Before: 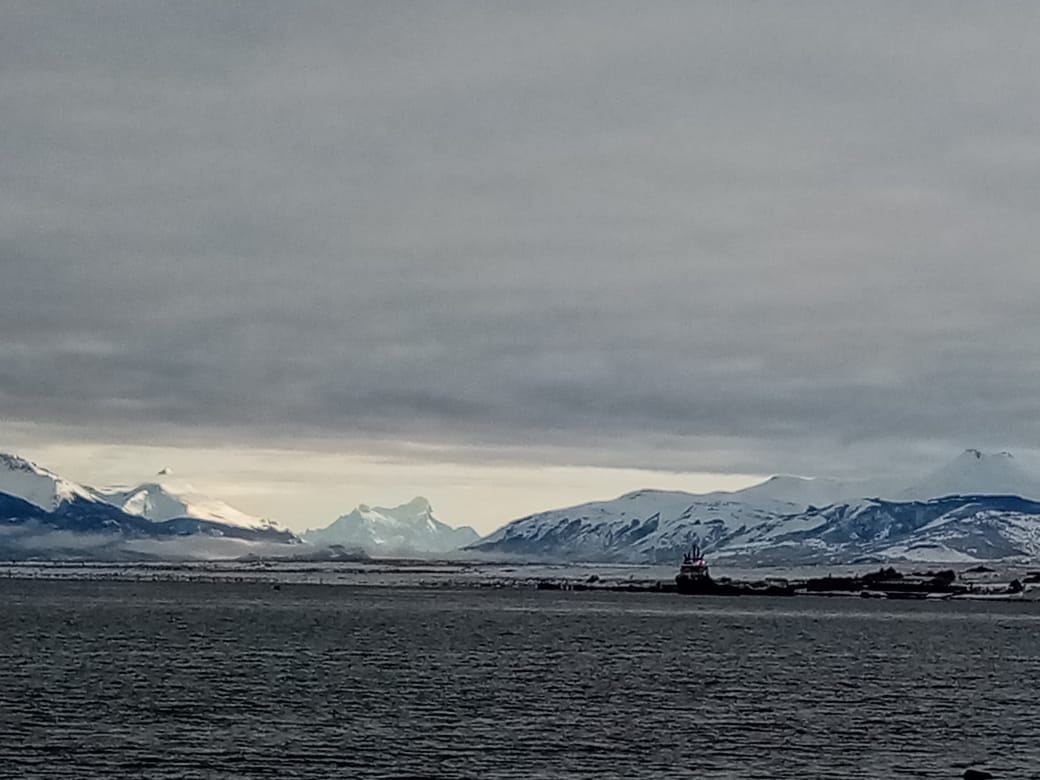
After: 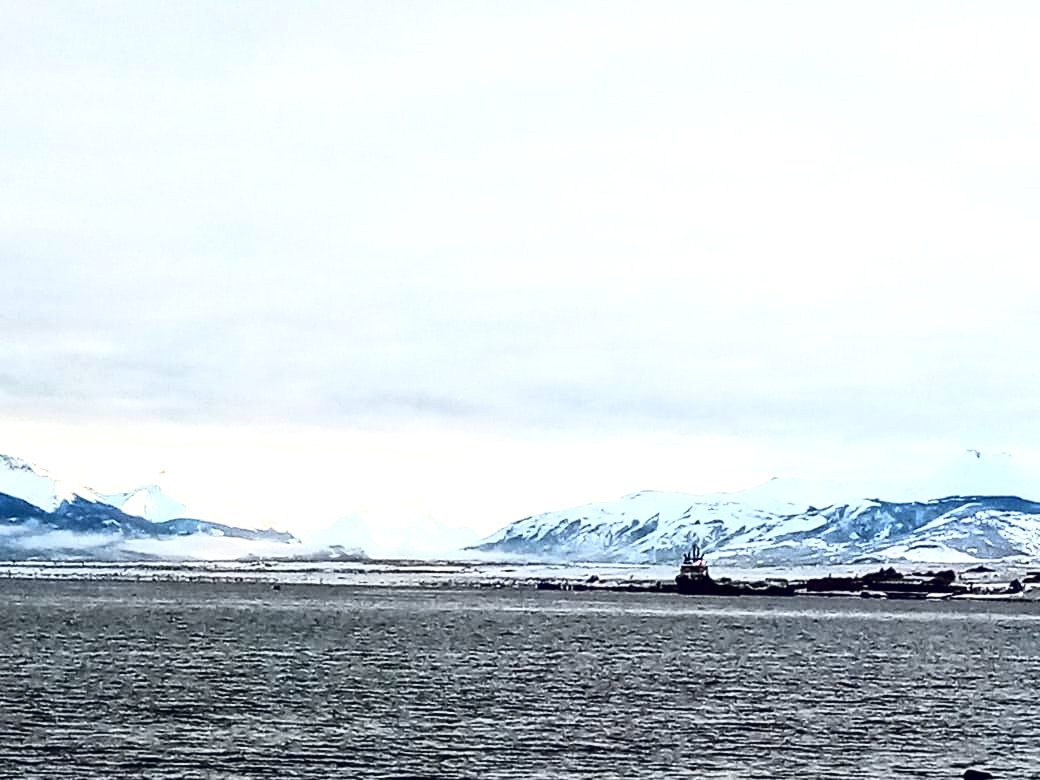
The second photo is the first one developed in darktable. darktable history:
local contrast: highlights 101%, shadows 100%, detail 119%, midtone range 0.2
tone curve: curves: ch0 [(0, 0.013) (0.198, 0.175) (0.512, 0.582) (0.625, 0.754) (0.81, 0.934) (1, 1)], color space Lab, linked channels, preserve colors none
exposure: black level correction 0.001, exposure 1.72 EV, compensate highlight preservation false
